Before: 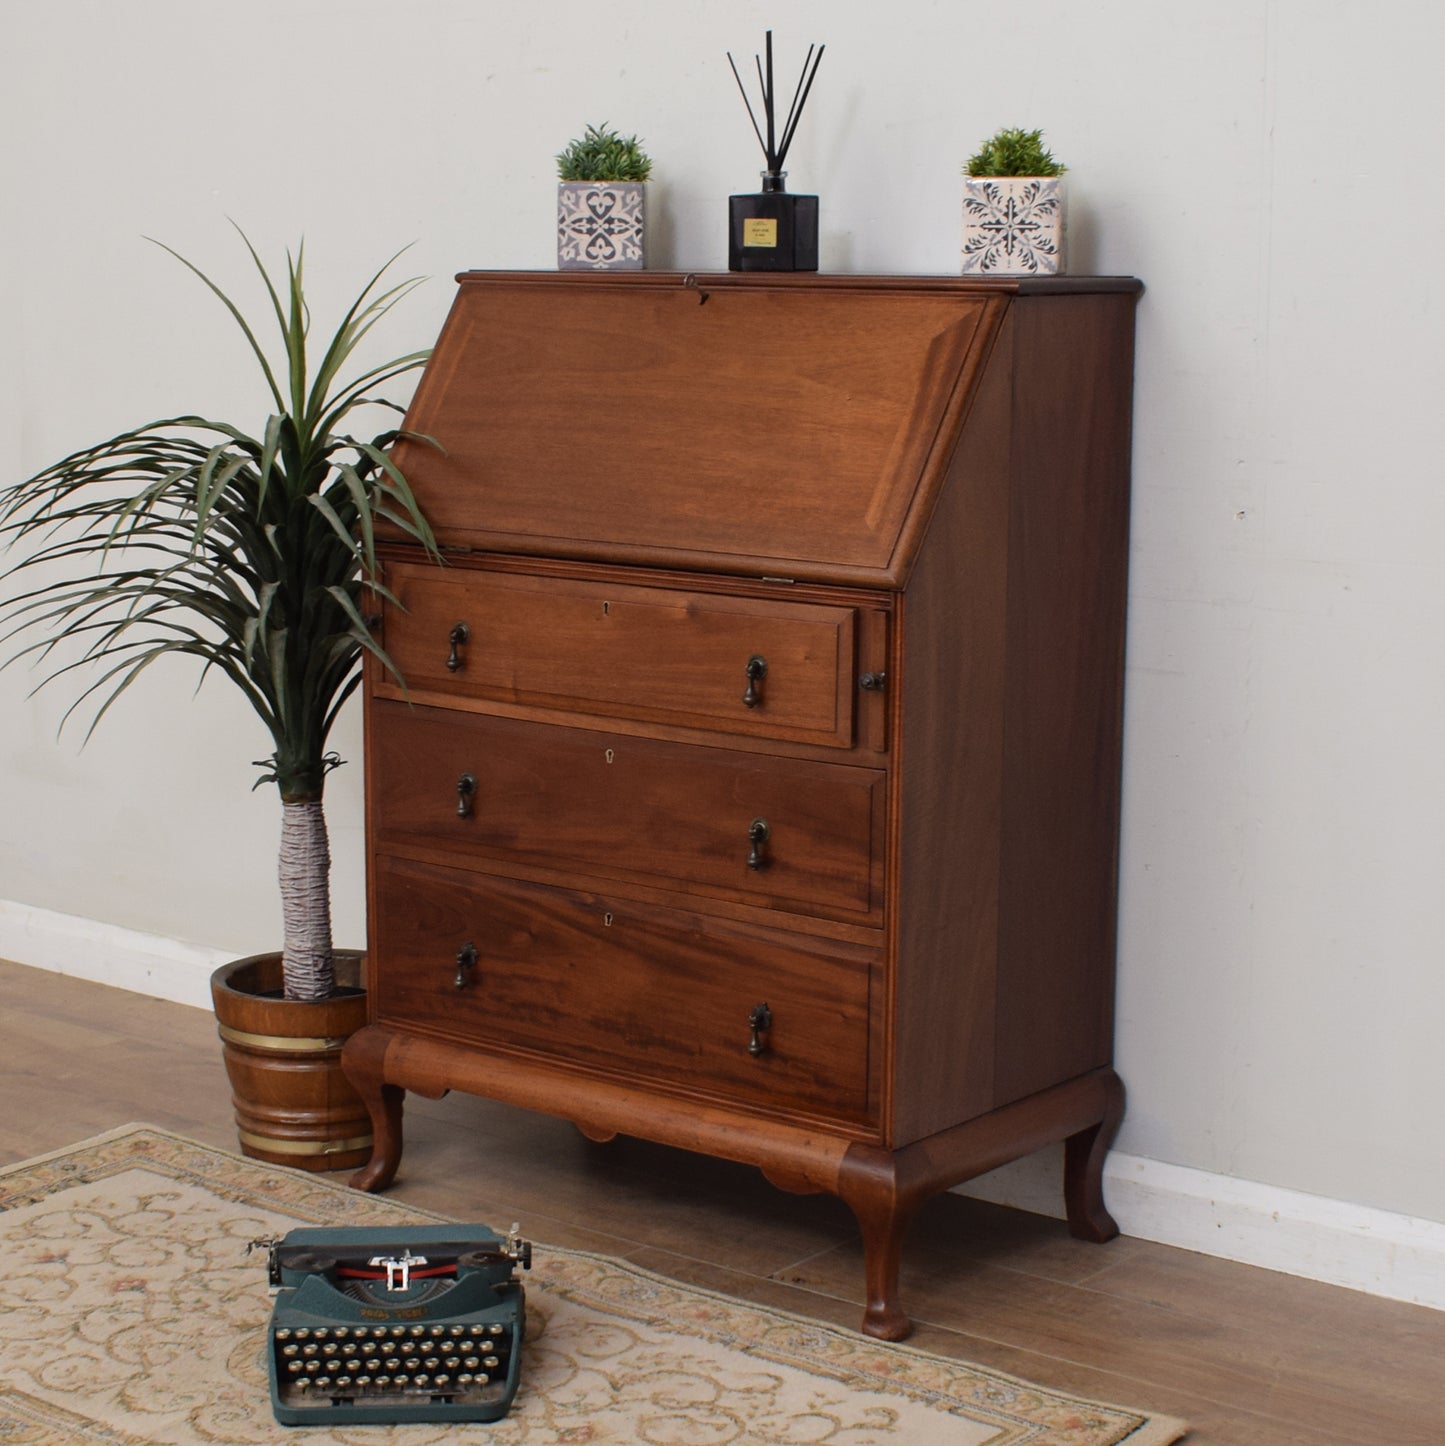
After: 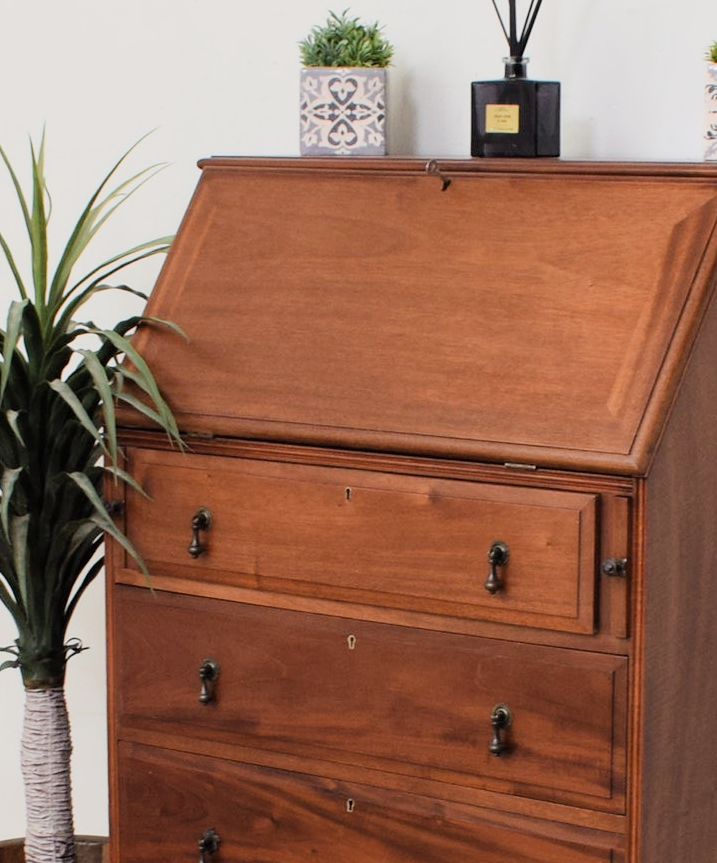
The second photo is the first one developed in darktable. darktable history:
crop: left 17.897%, top 7.91%, right 32.483%, bottom 32.397%
exposure: black level correction 0, exposure 1.102 EV, compensate exposure bias true, compensate highlight preservation false
filmic rgb: black relative exposure -7.65 EV, white relative exposure 4.56 EV, threshold 3.02 EV, hardness 3.61, enable highlight reconstruction true
